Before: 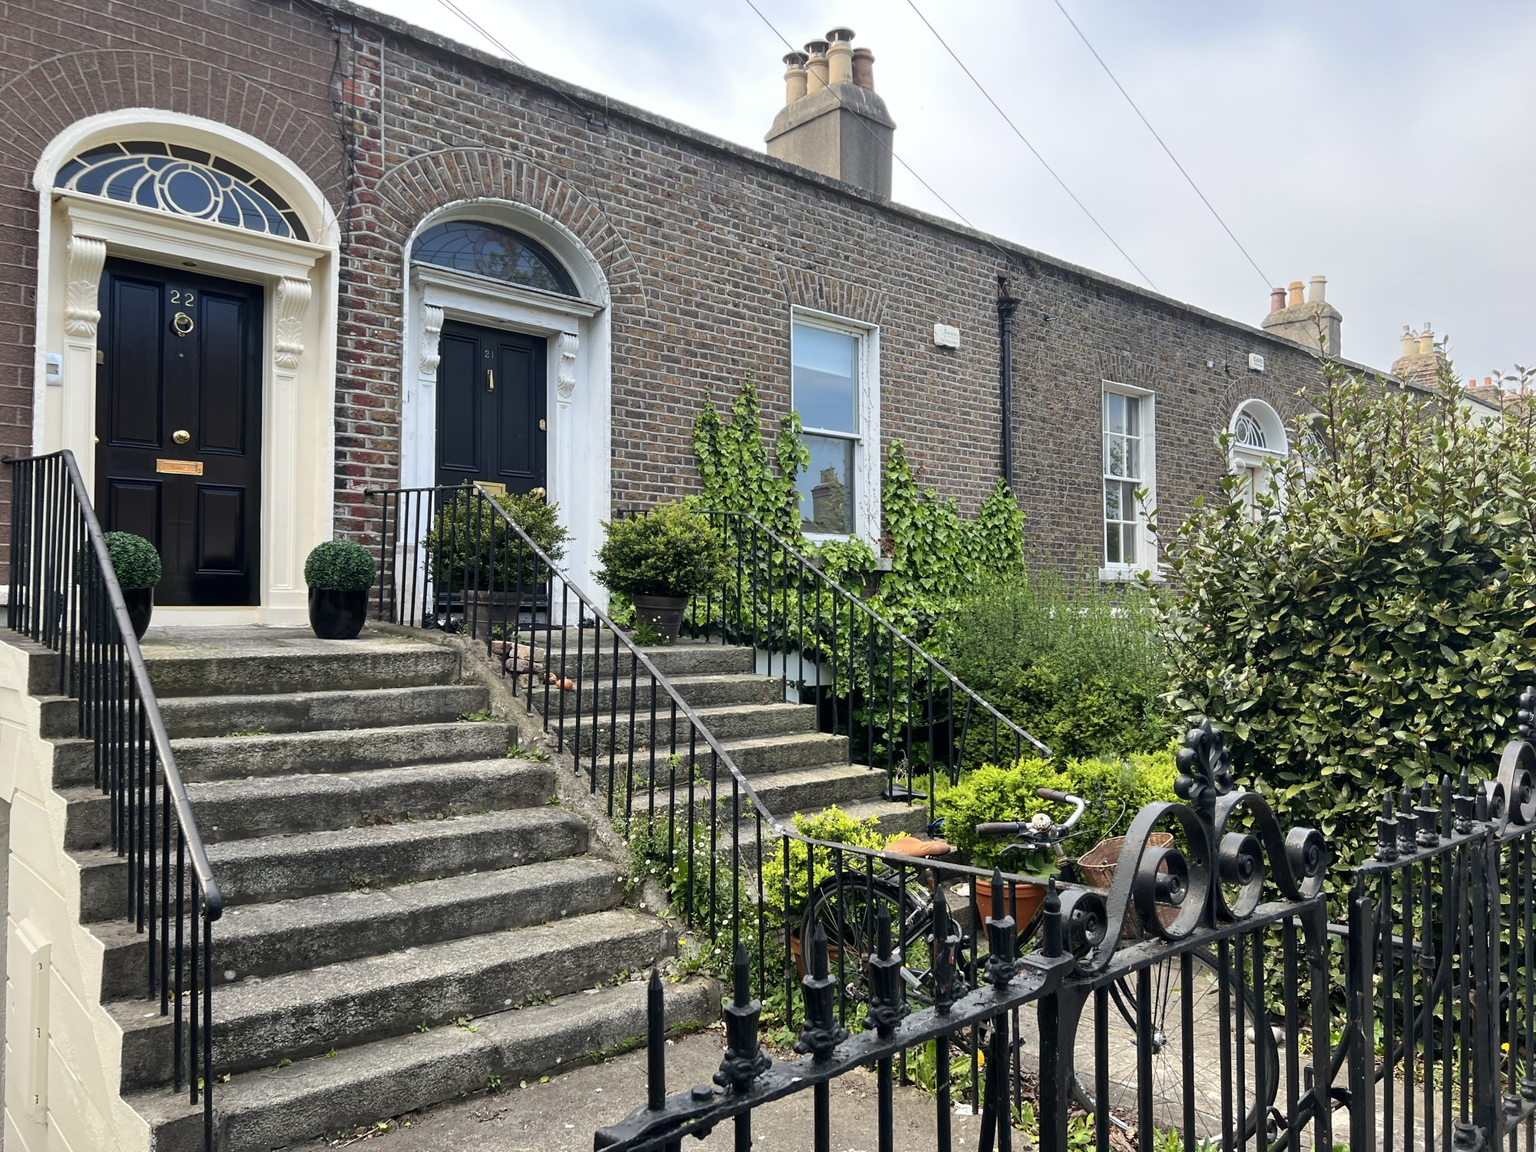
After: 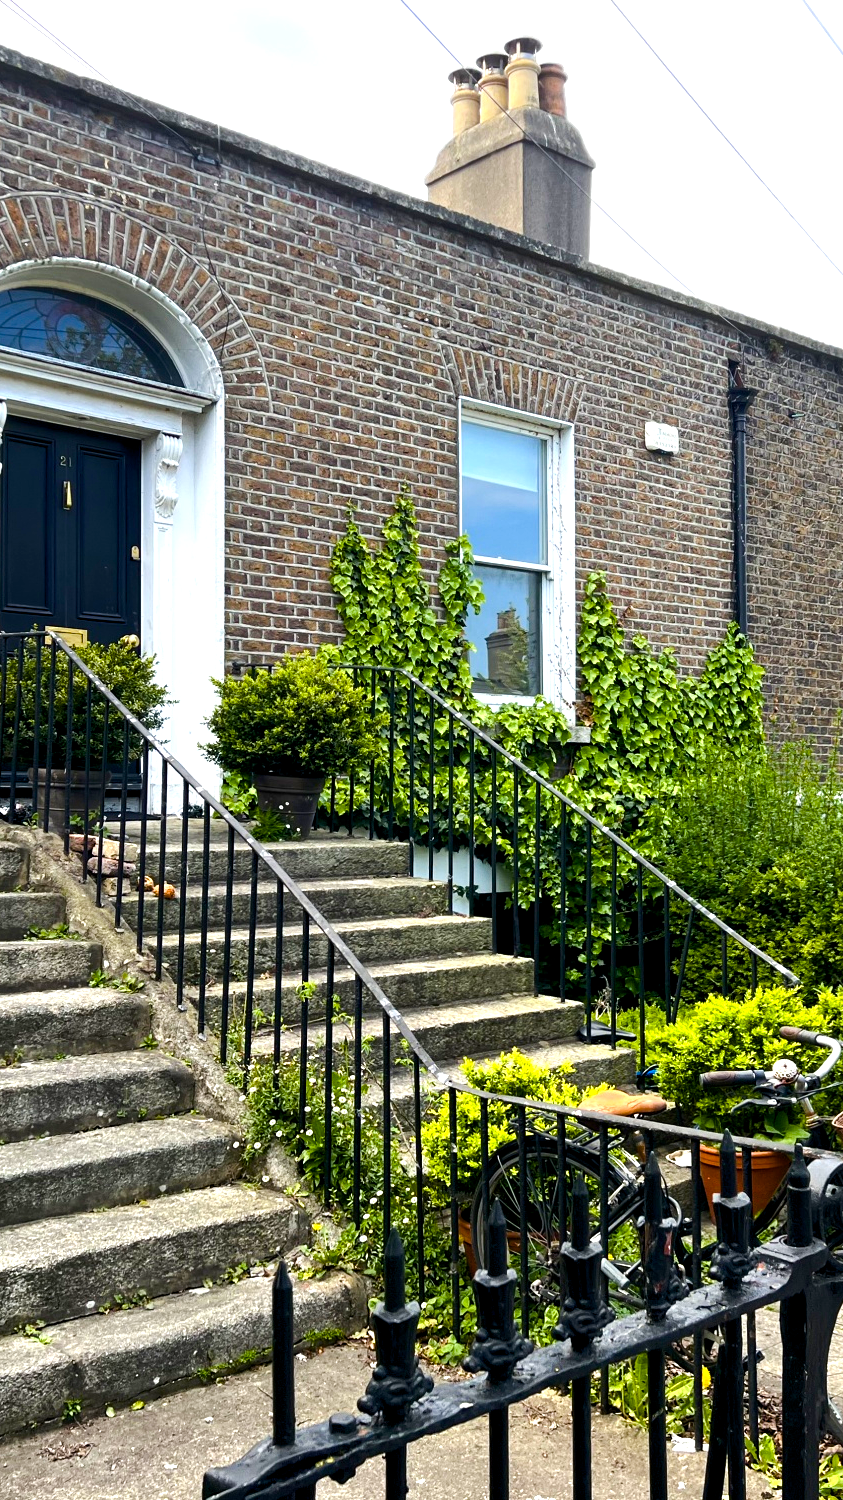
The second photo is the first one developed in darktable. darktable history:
crop: left 28.583%, right 29.231%
color balance rgb: global offset › luminance -0.37%, perceptual saturation grading › highlights -17.77%, perceptual saturation grading › mid-tones 33.1%, perceptual saturation grading › shadows 50.52%, perceptual brilliance grading › highlights 20%, perceptual brilliance grading › mid-tones 20%, perceptual brilliance grading › shadows -20%, global vibrance 50%
